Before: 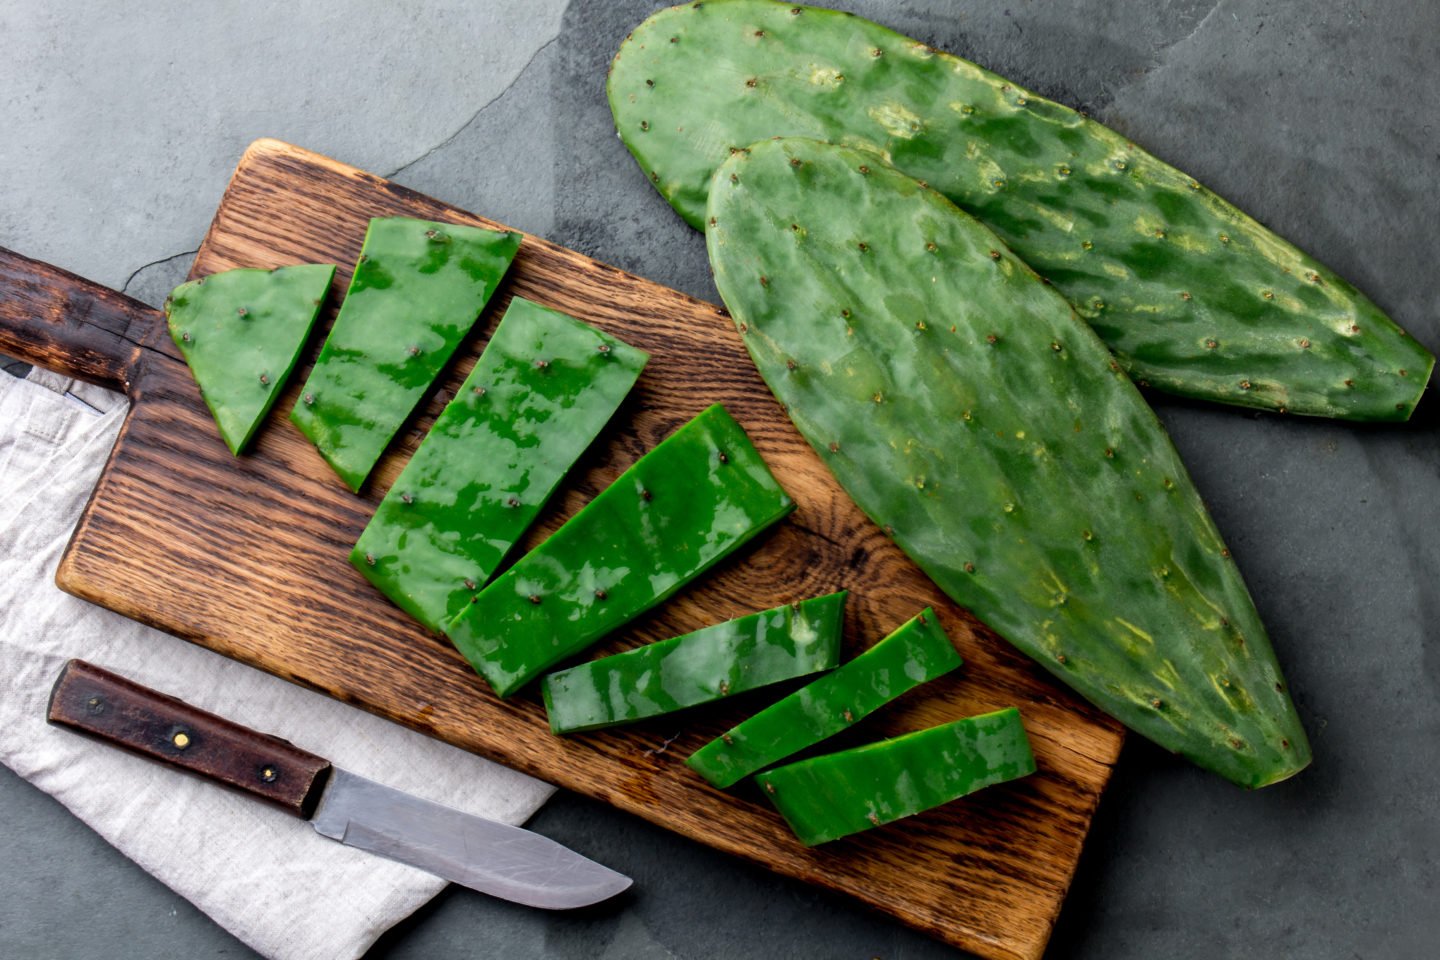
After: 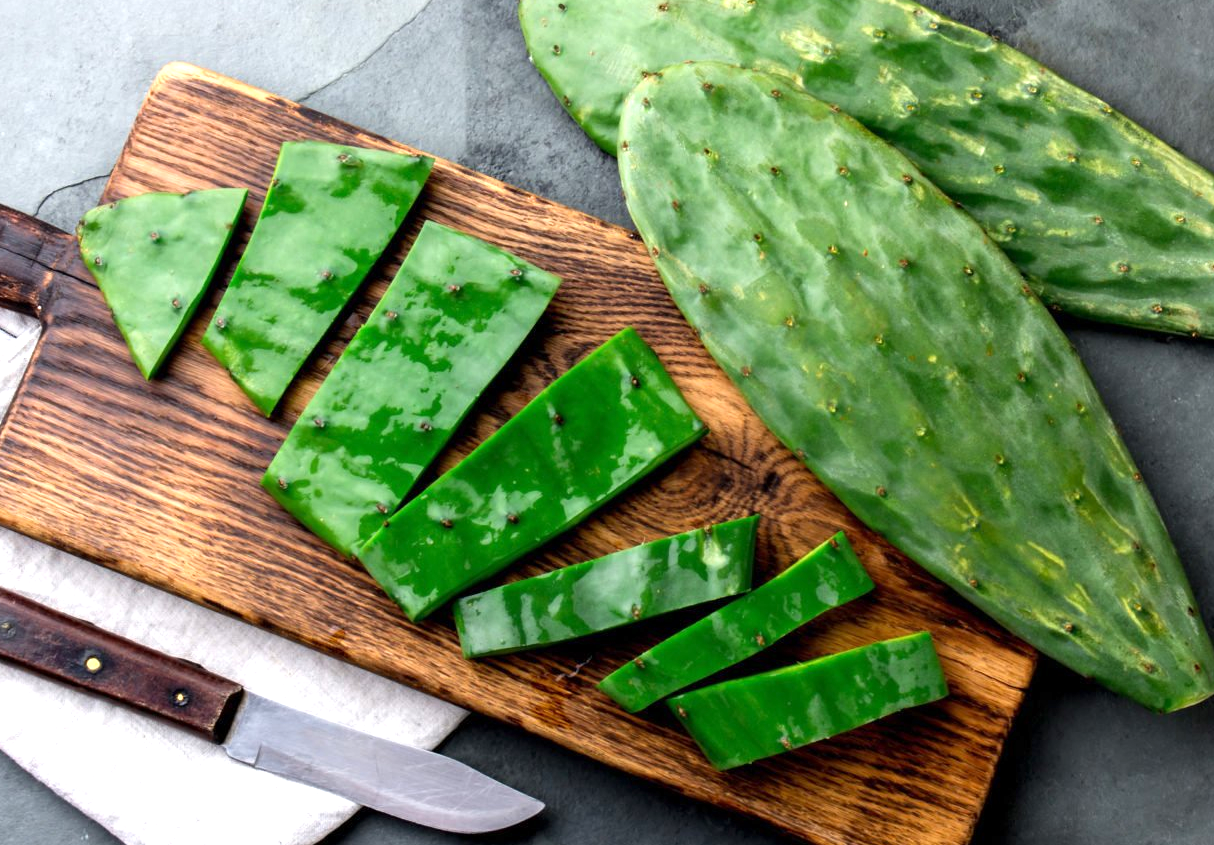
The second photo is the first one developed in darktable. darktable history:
crop: left 6.123%, top 7.965%, right 9.545%, bottom 4.001%
exposure: exposure 0.722 EV, compensate exposure bias true, compensate highlight preservation false
